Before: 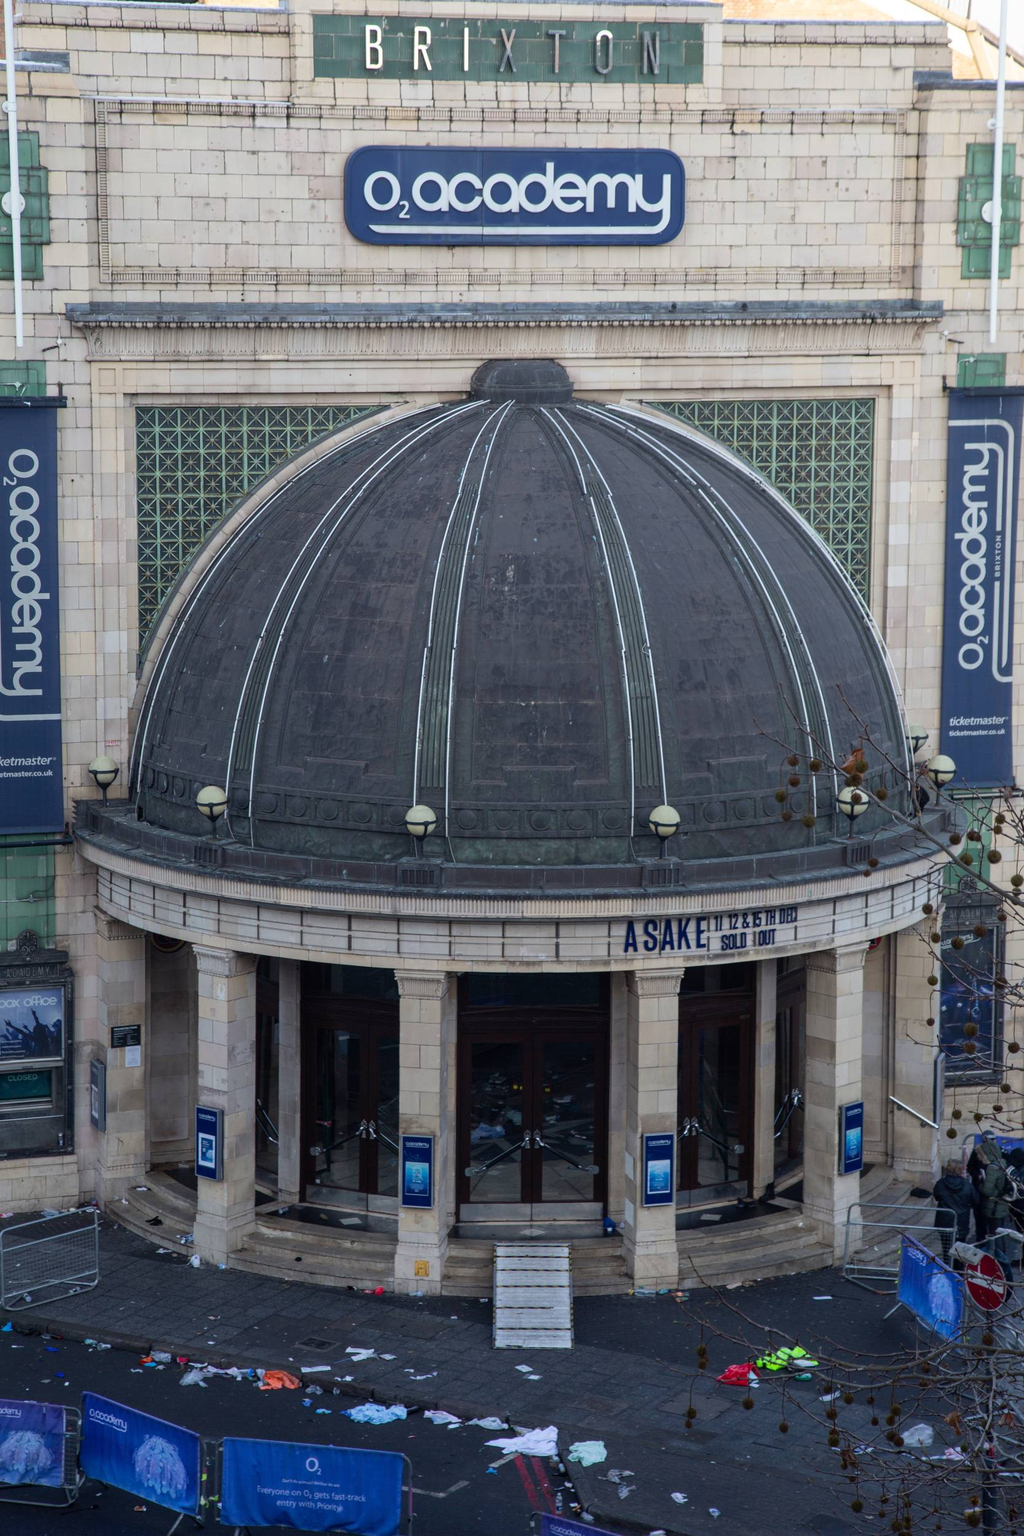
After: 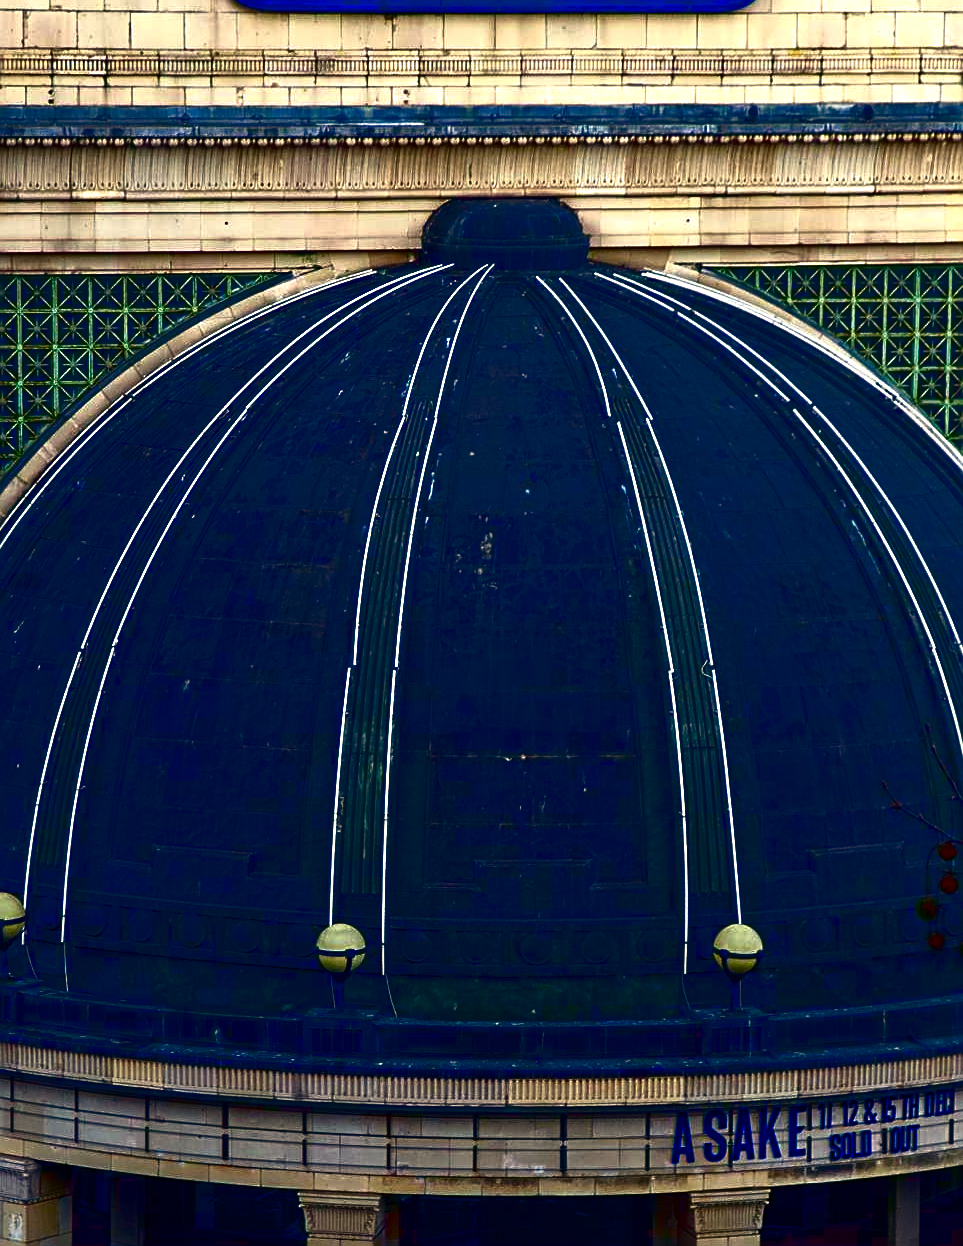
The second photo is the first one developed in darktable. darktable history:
exposure: black level correction 0, exposure 0.703 EV, compensate exposure bias true, compensate highlight preservation false
color balance rgb: shadows lift › chroma 2.021%, shadows lift › hue 216.5°, global offset › hue 171.08°, linear chroma grading › global chroma -0.962%, perceptual saturation grading › global saturation 20%, perceptual saturation grading › highlights -25.893%, perceptual saturation grading › shadows 49.984%, global vibrance 16.192%, saturation formula JzAzBz (2021)
crop: left 20.672%, top 15.493%, right 21.539%, bottom 34.154%
shadows and highlights: shadows 0.468, highlights 38.36
sharpen: on, module defaults
contrast brightness saturation: brightness -0.985, saturation 0.984
color correction: highlights a* 2.57, highlights b* 22.64
